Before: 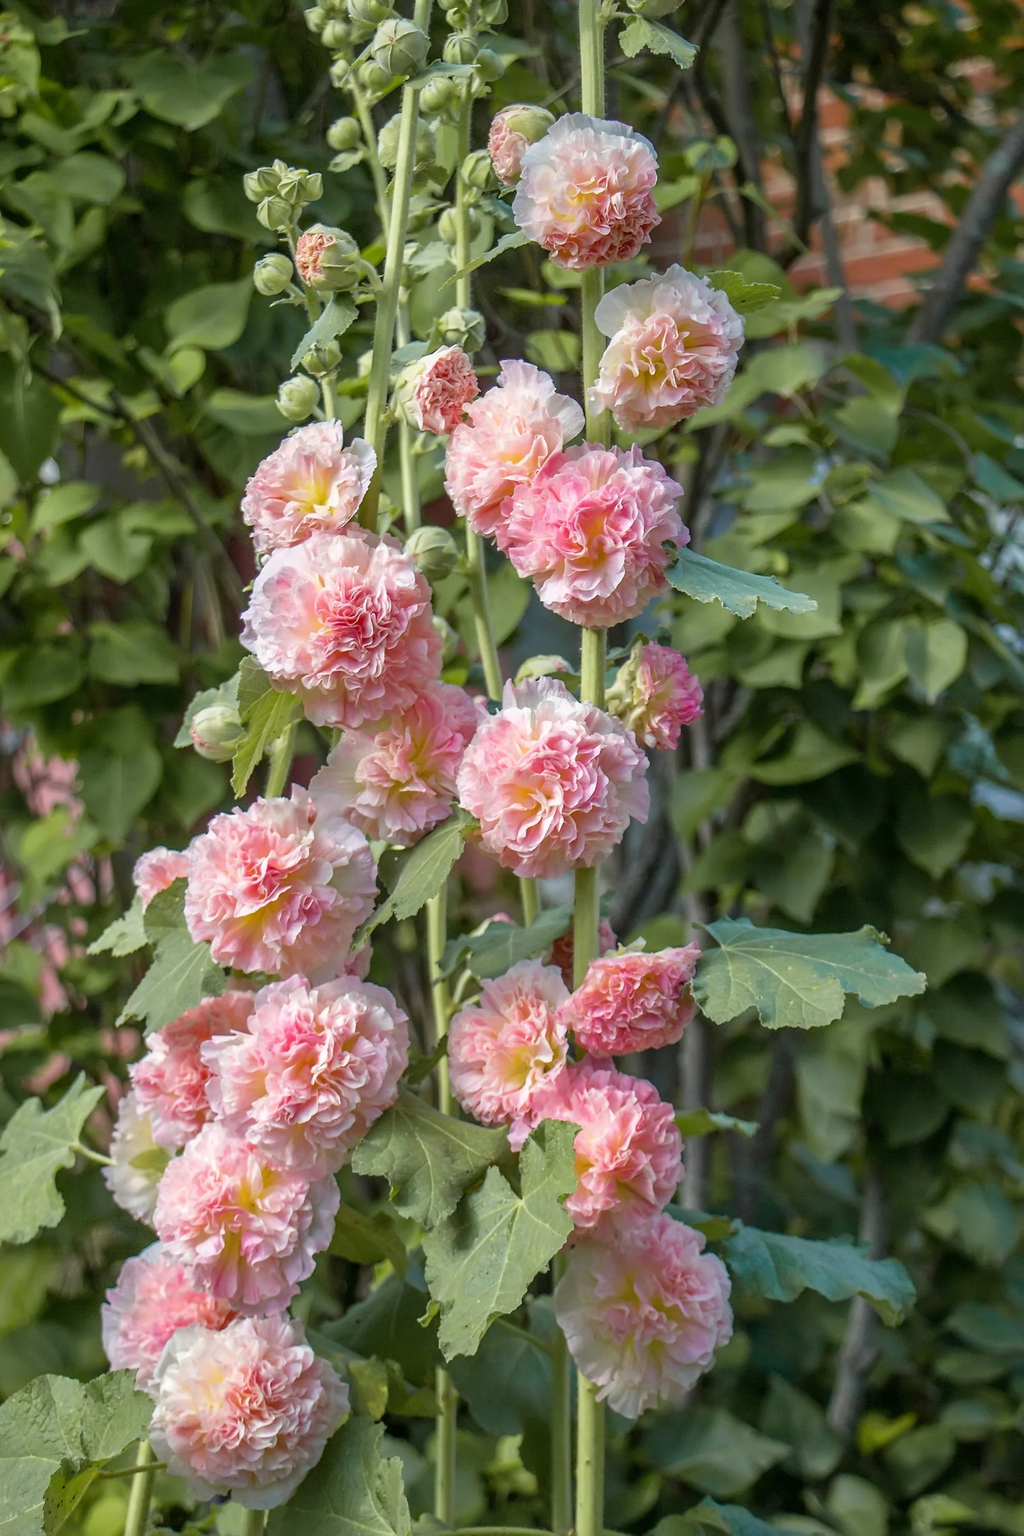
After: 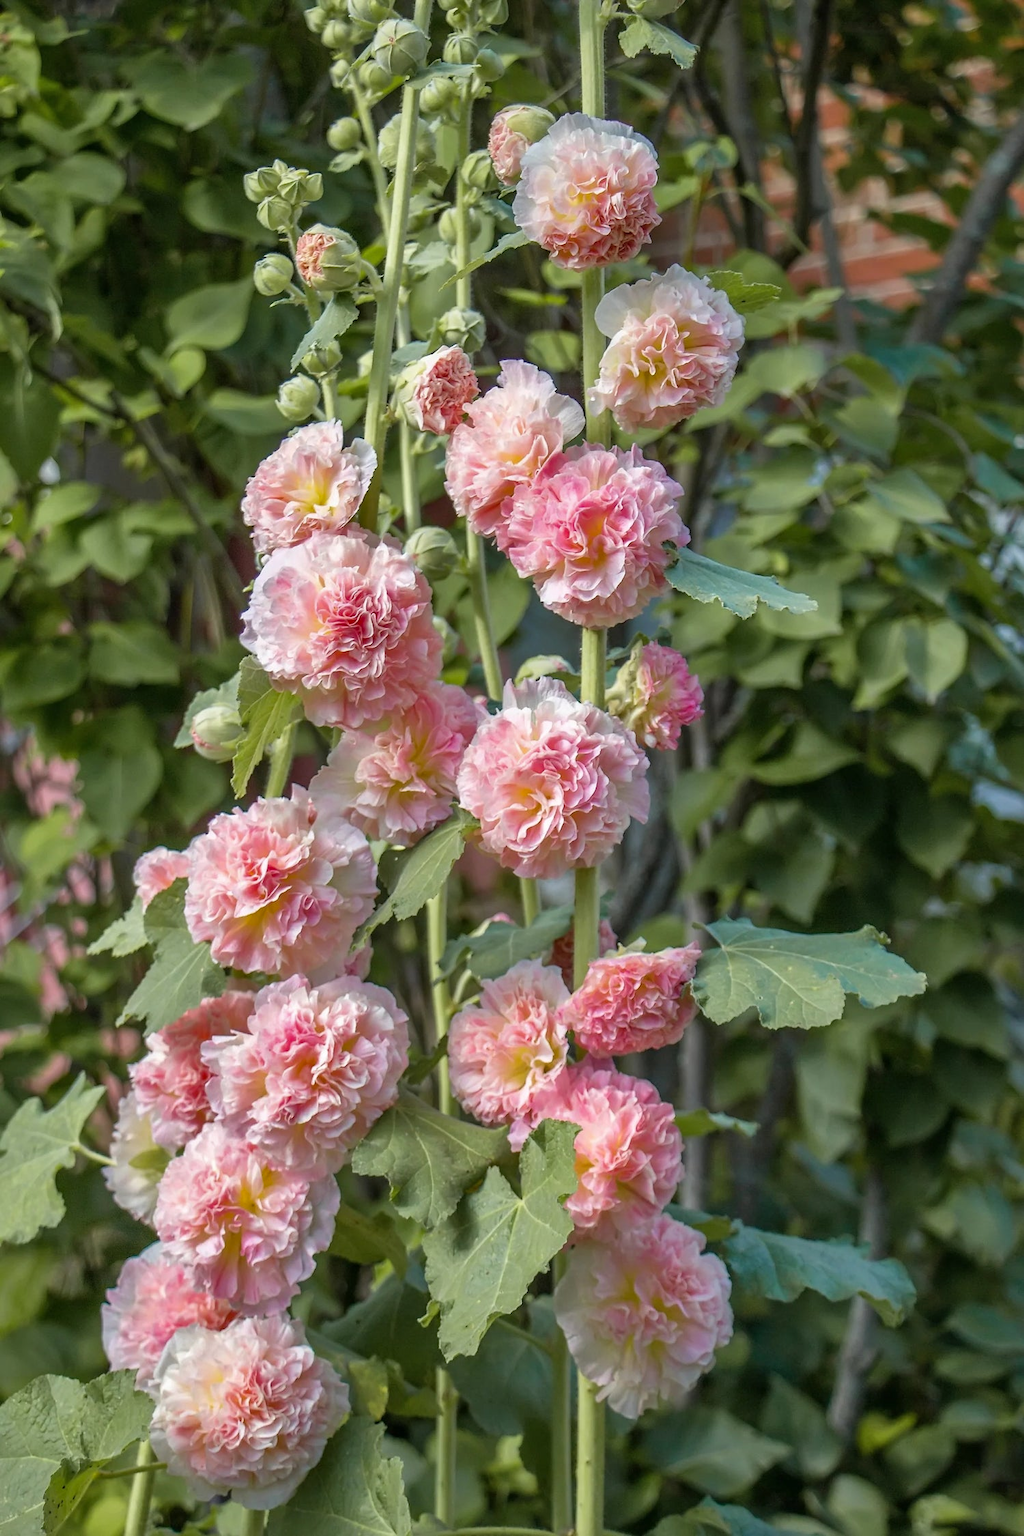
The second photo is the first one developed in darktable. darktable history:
shadows and highlights: shadows 24.5, highlights -79.56, soften with gaussian
